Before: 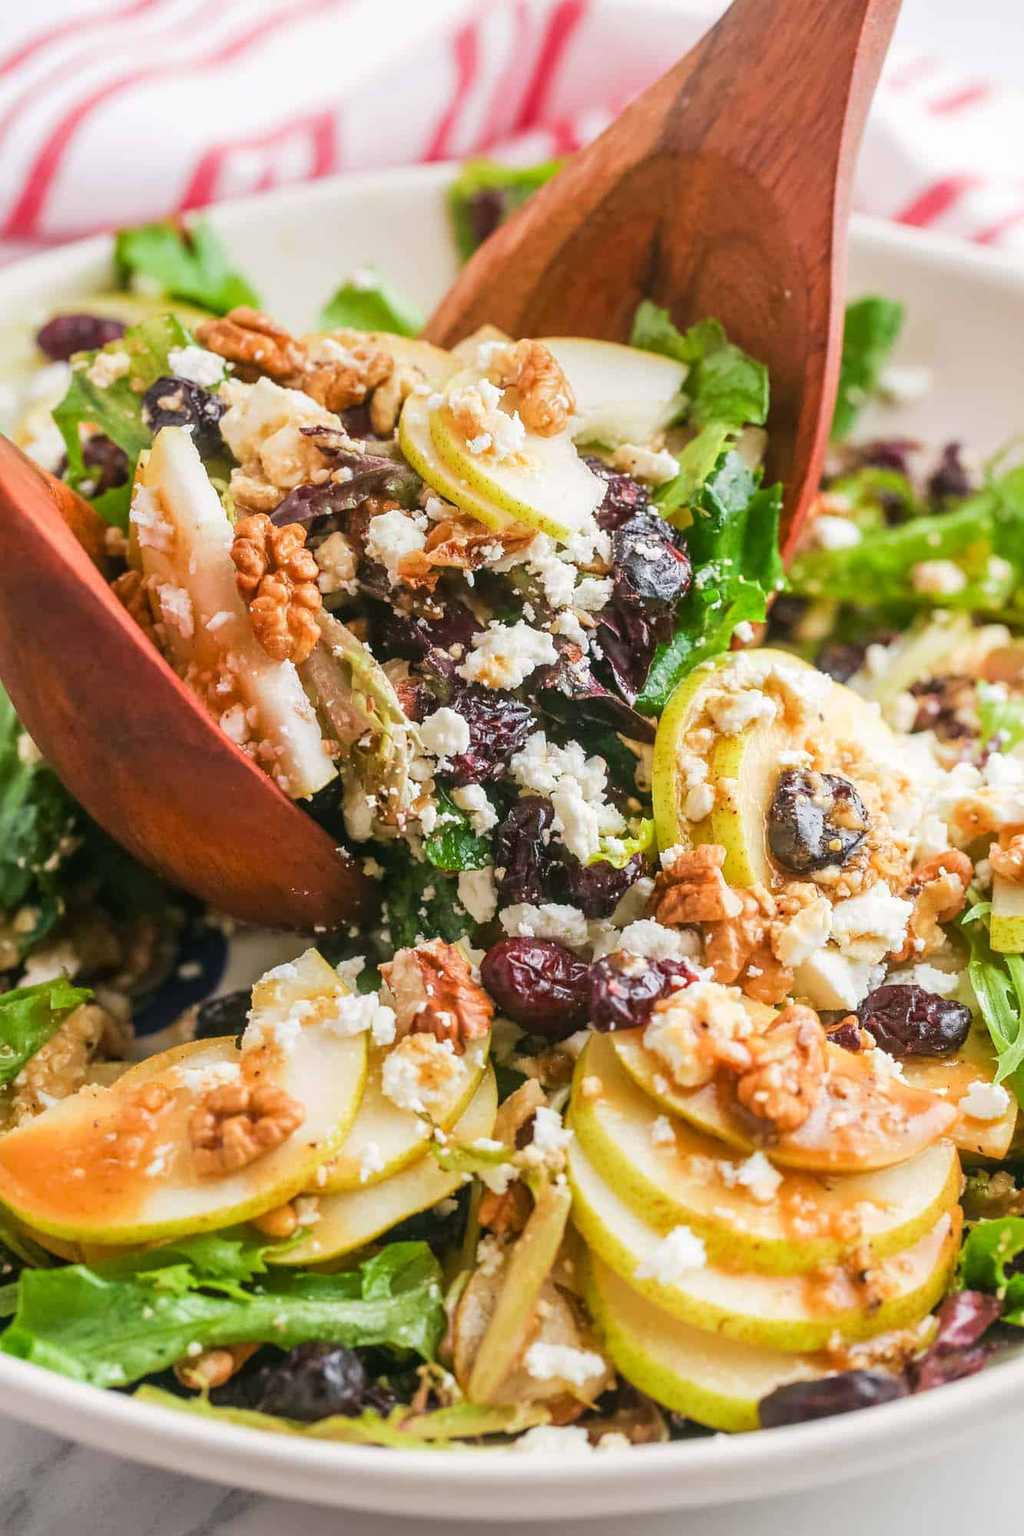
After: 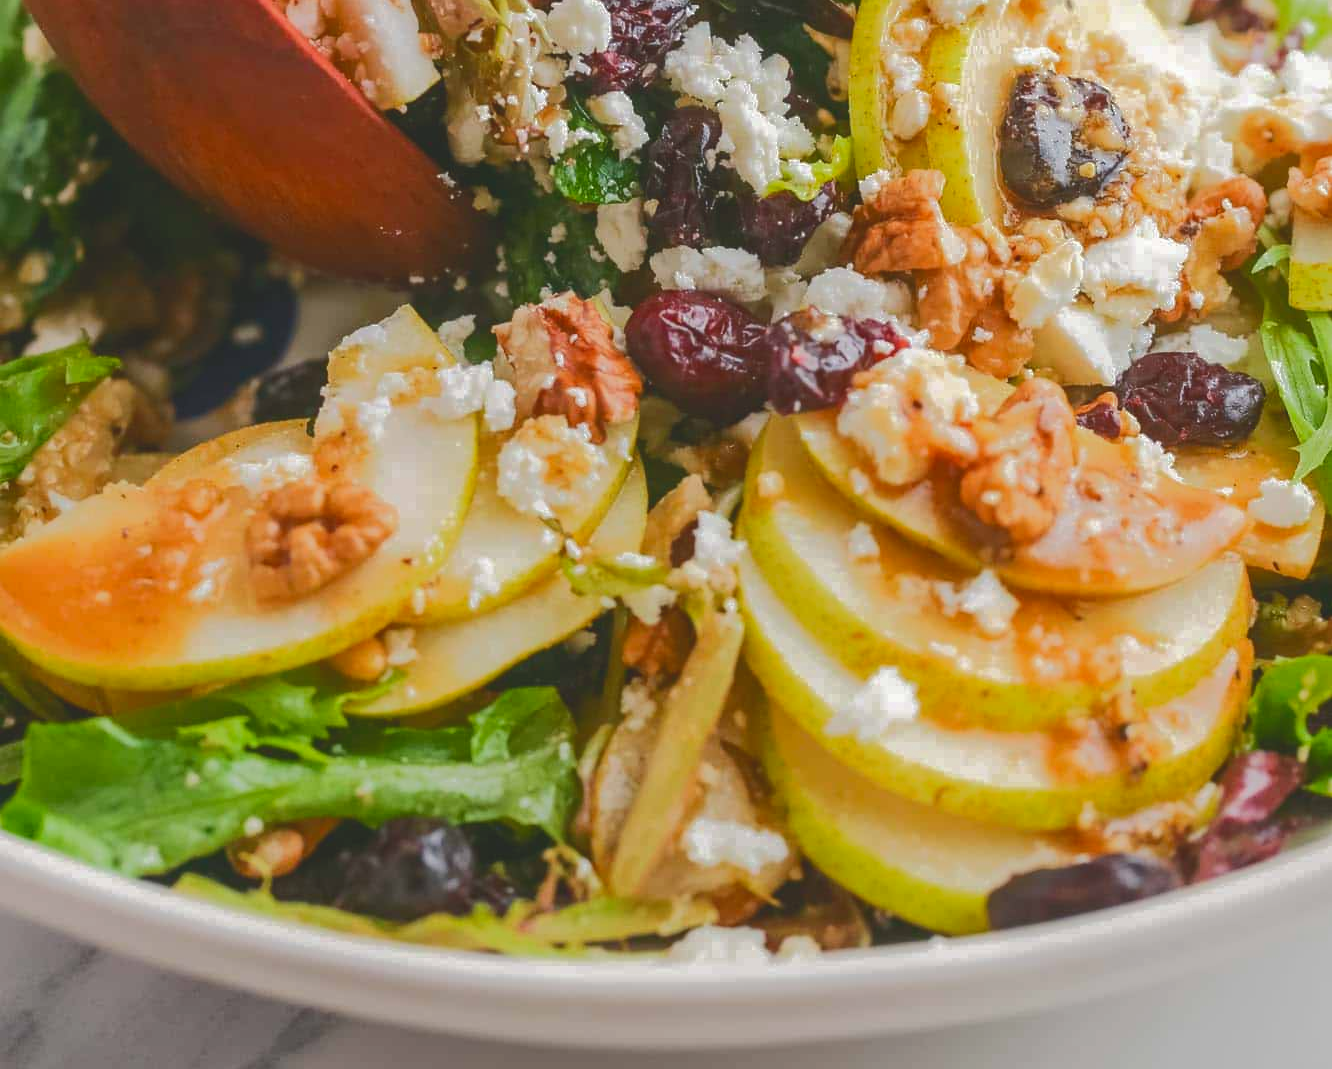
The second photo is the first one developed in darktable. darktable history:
tone curve: curves: ch0 [(0, 0) (0.003, 0.149) (0.011, 0.152) (0.025, 0.154) (0.044, 0.164) (0.069, 0.179) (0.1, 0.194) (0.136, 0.211) (0.177, 0.232) (0.224, 0.258) (0.277, 0.289) (0.335, 0.326) (0.399, 0.371) (0.468, 0.438) (0.543, 0.504) (0.623, 0.569) (0.709, 0.642) (0.801, 0.716) (0.898, 0.775) (1, 1)], color space Lab, independent channels, preserve colors none
crop and rotate: top 46.502%, right 0.015%
